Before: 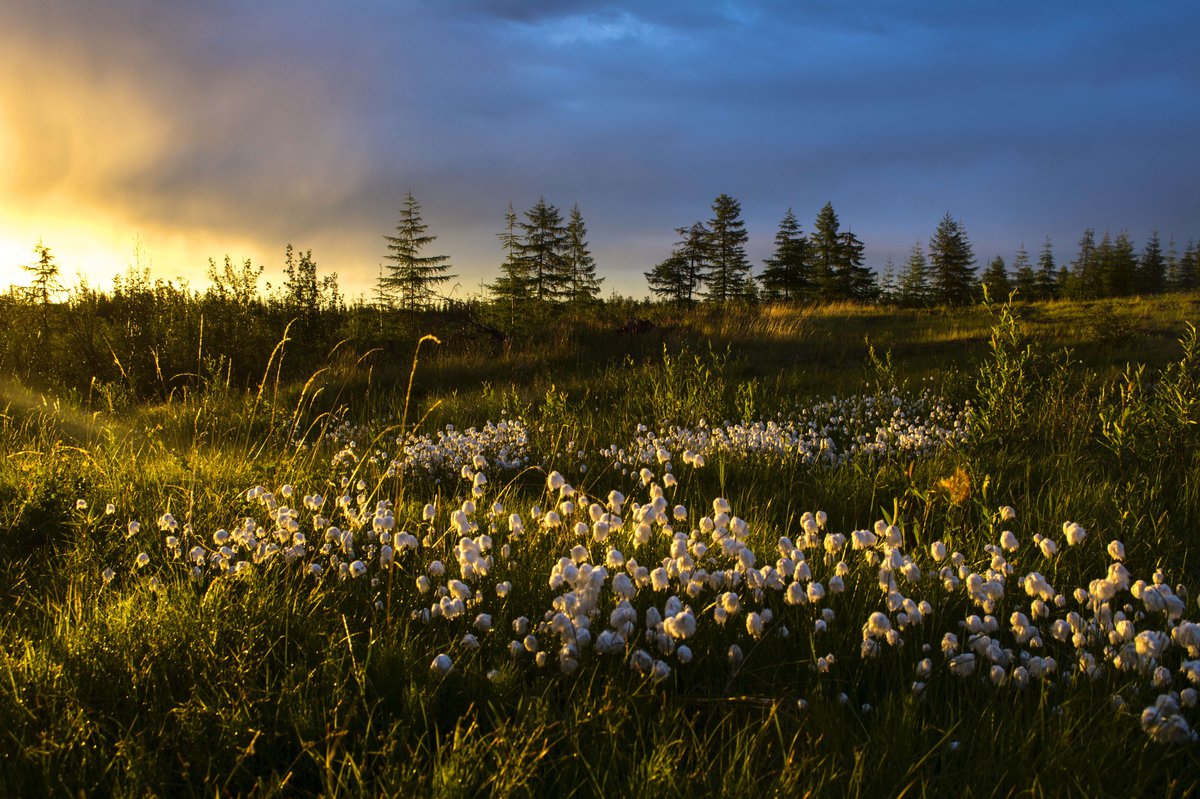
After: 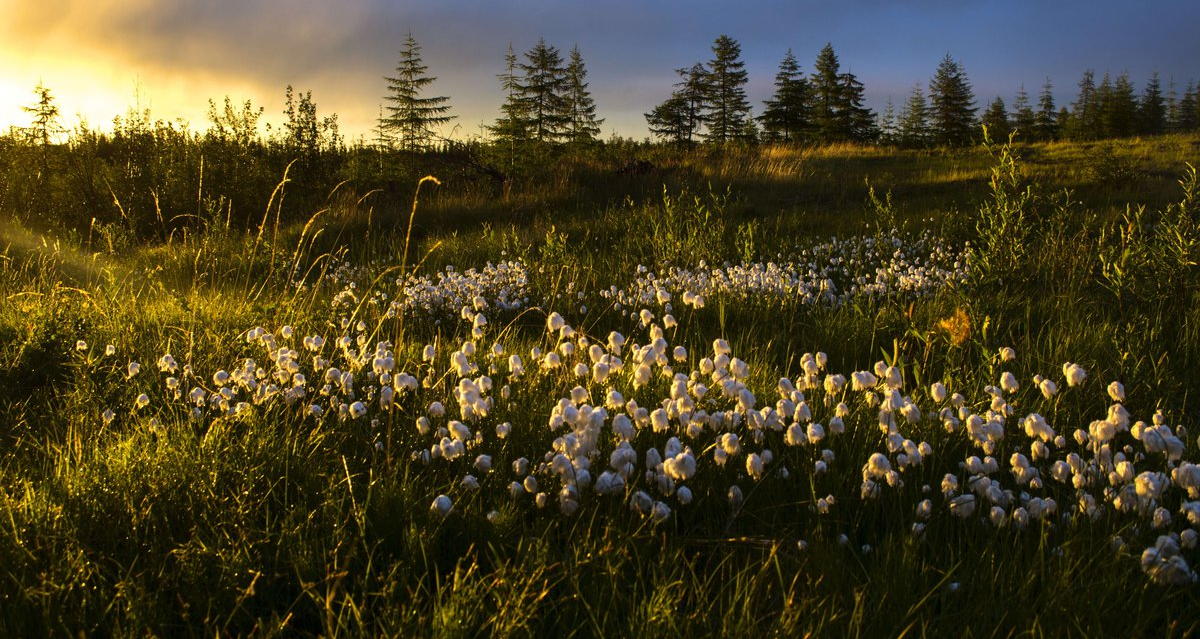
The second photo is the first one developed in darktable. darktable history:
crop and rotate: top 19.908%
